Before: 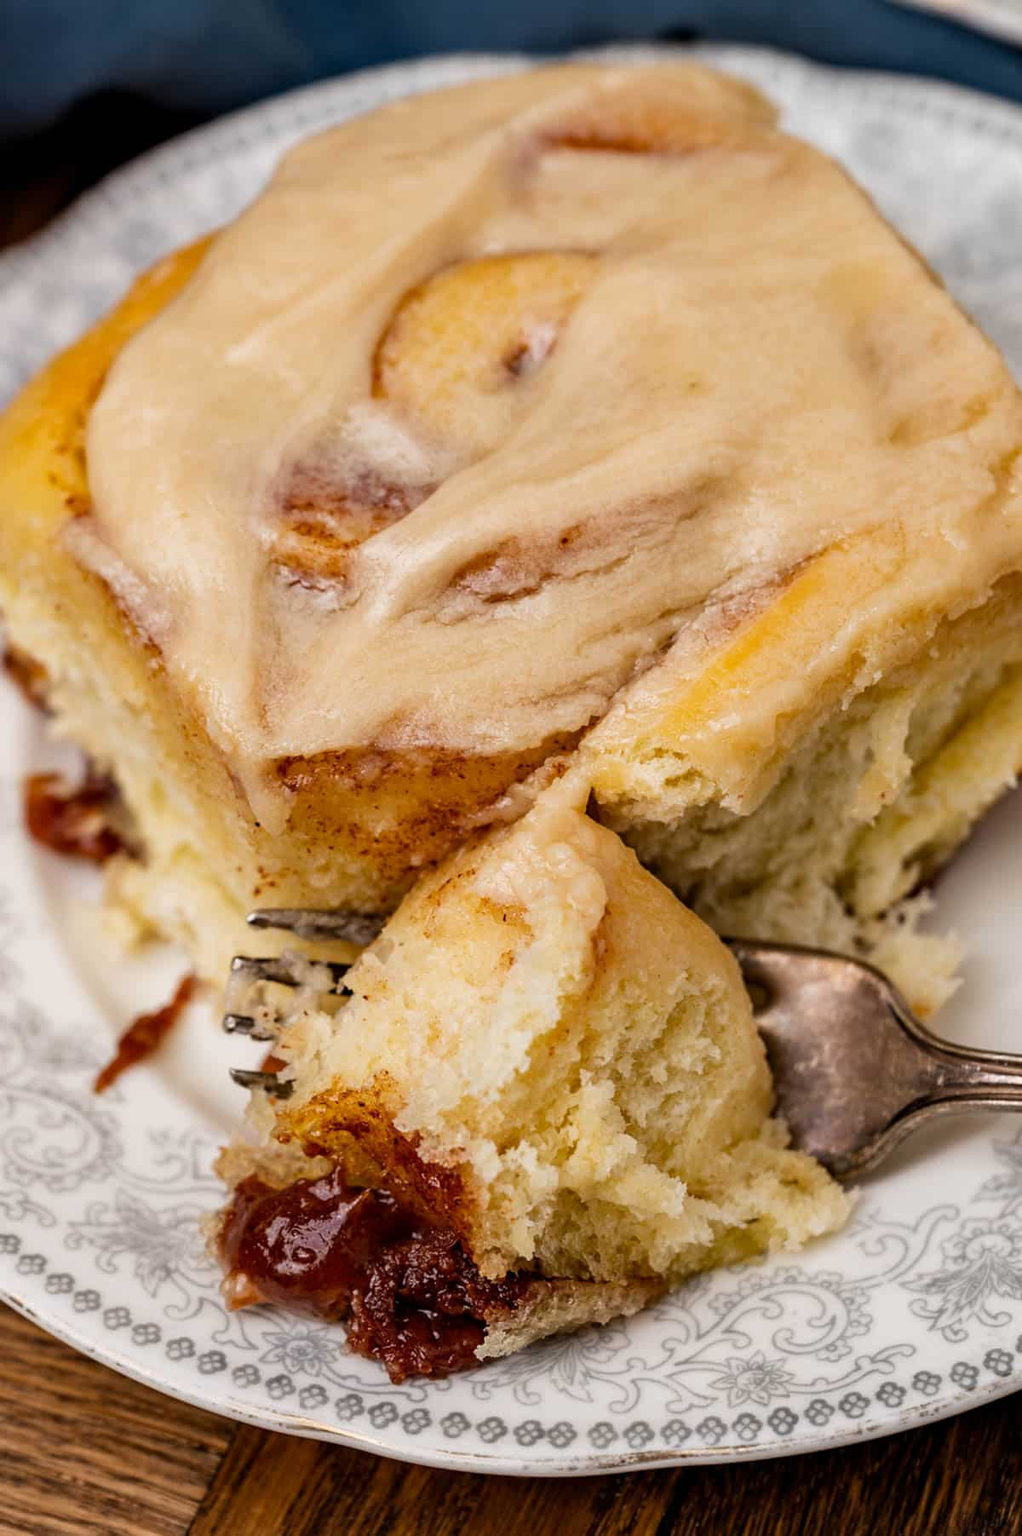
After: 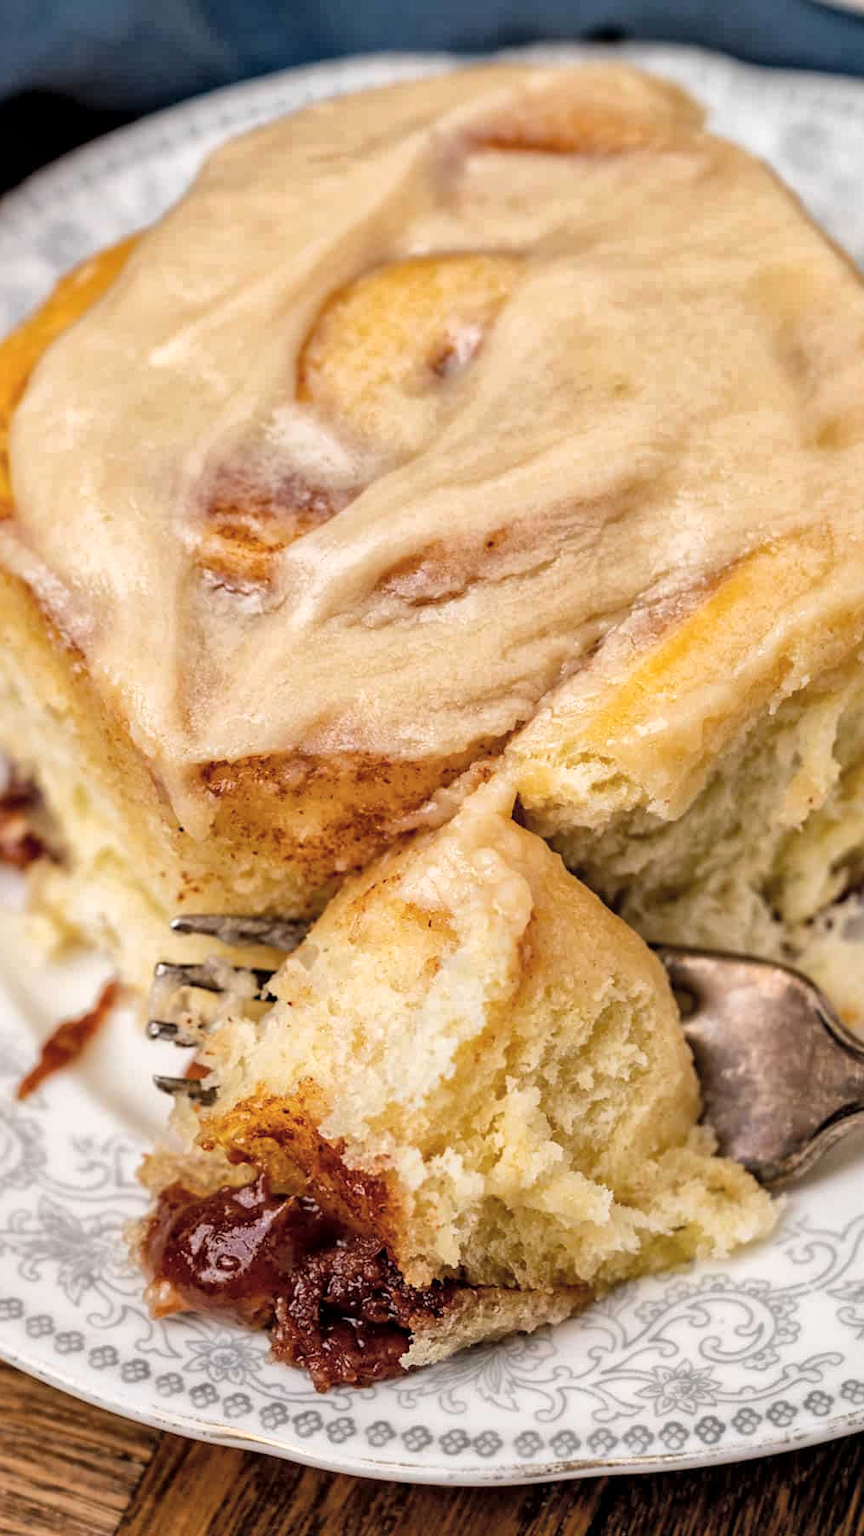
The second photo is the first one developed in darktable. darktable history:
crop: left 7.598%, right 7.873%
shadows and highlights: radius 125.46, shadows 21.19, highlights -21.19, low approximation 0.01
global tonemap: drago (1, 100), detail 1
